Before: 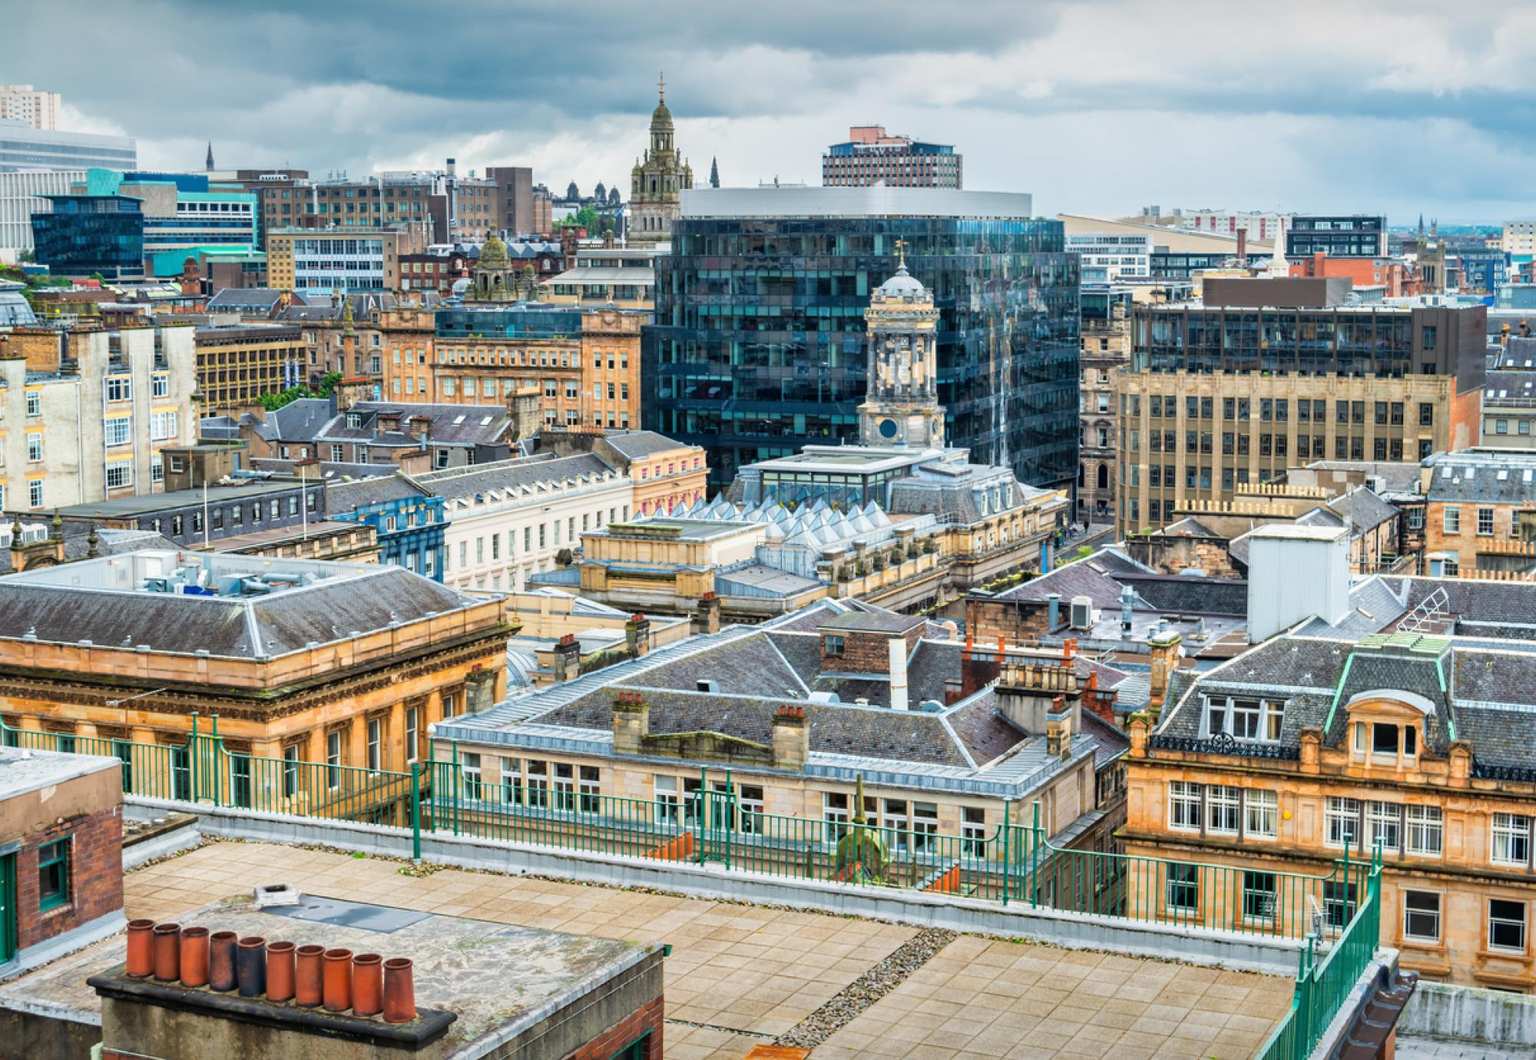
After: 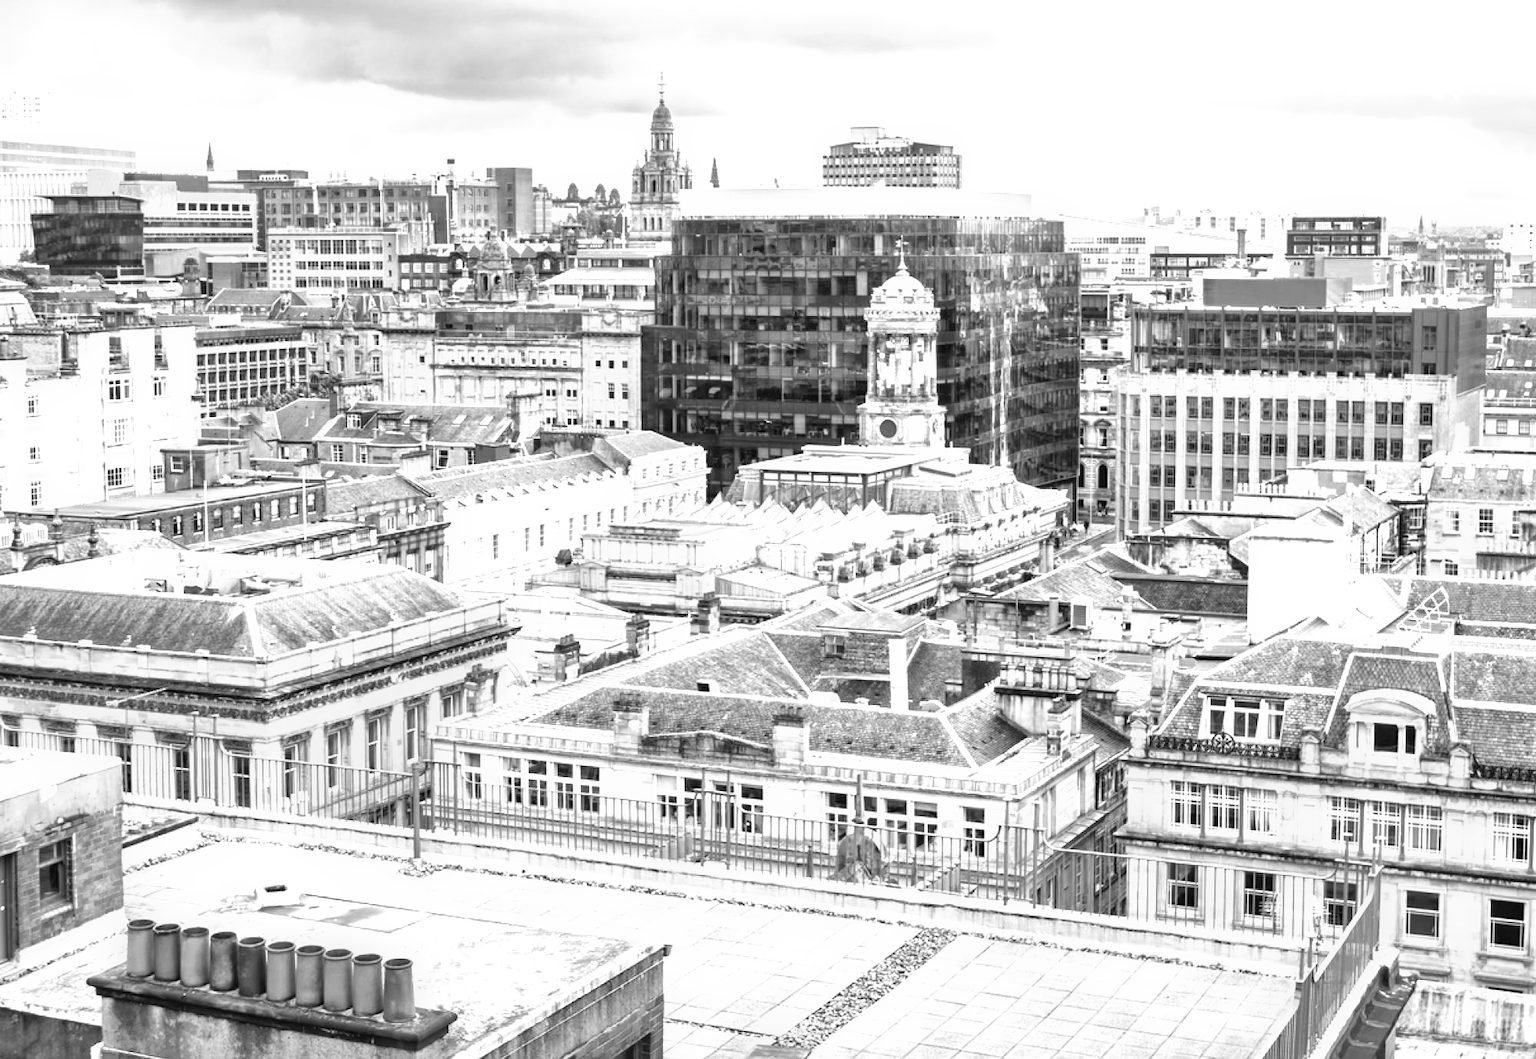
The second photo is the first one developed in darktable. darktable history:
exposure: black level correction 0, exposure 1.3 EV, compensate exposure bias true, compensate highlight preservation false
monochrome: size 1
velvia: strength 39.63%
